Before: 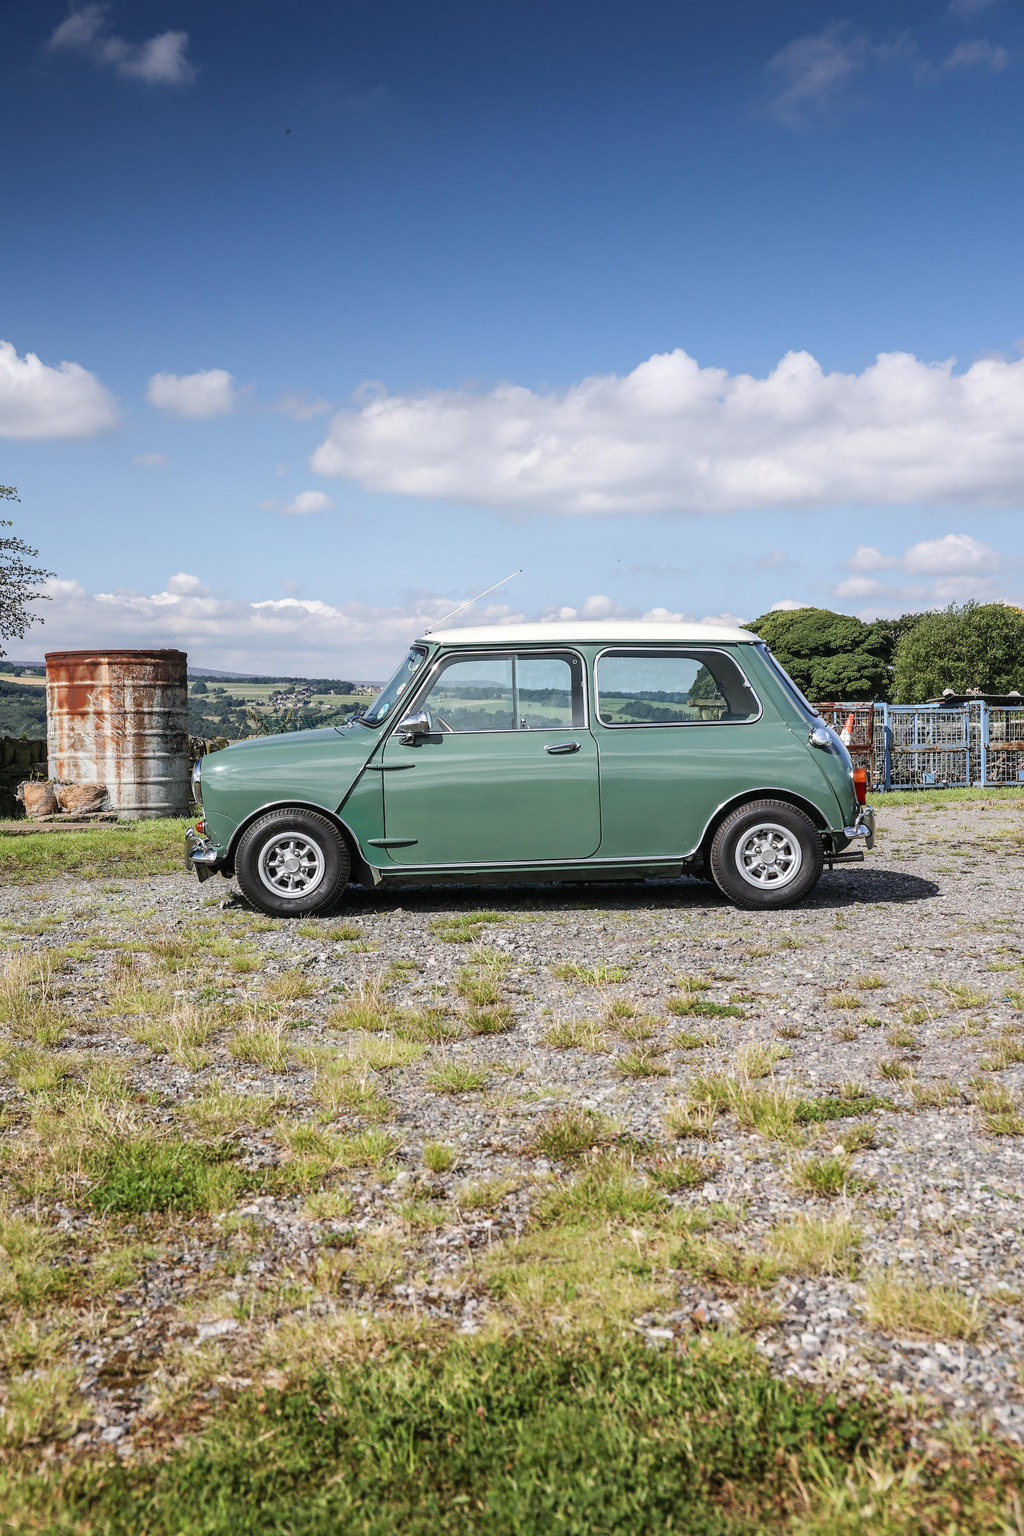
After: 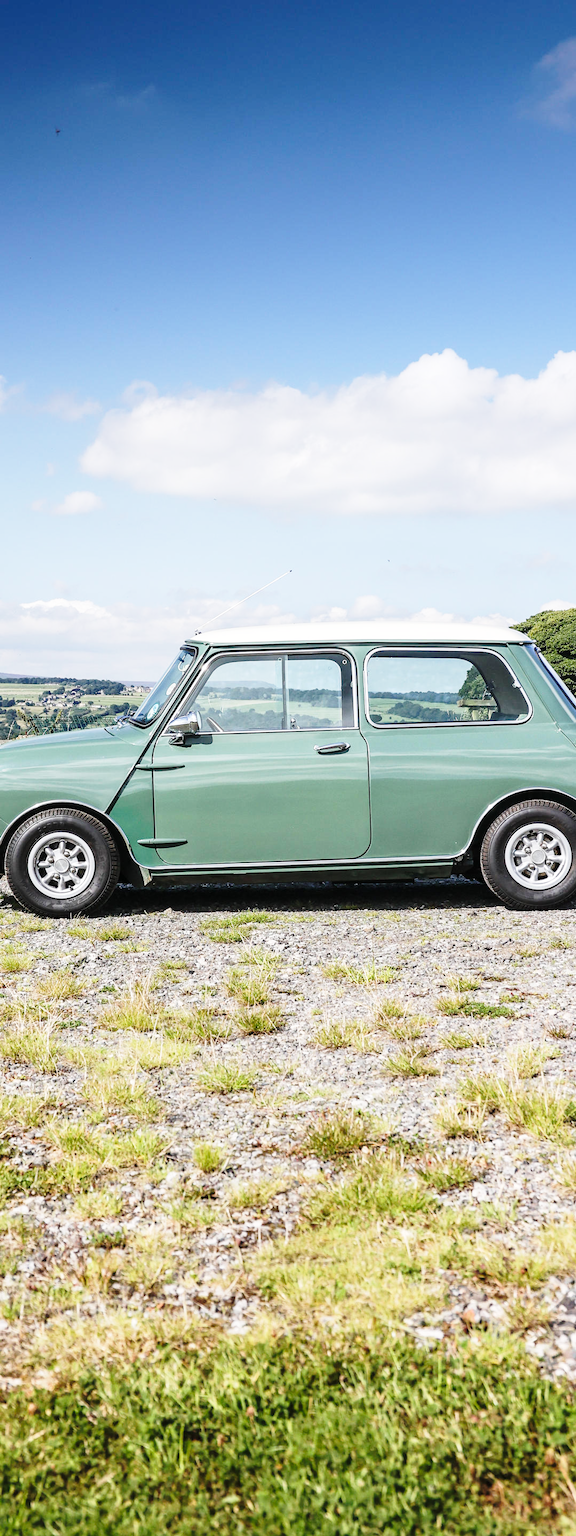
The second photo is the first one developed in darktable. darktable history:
base curve: curves: ch0 [(0, 0) (0.028, 0.03) (0.121, 0.232) (0.46, 0.748) (0.859, 0.968) (1, 1)], preserve colors none
crop and rotate: left 22.516%, right 21.234%
